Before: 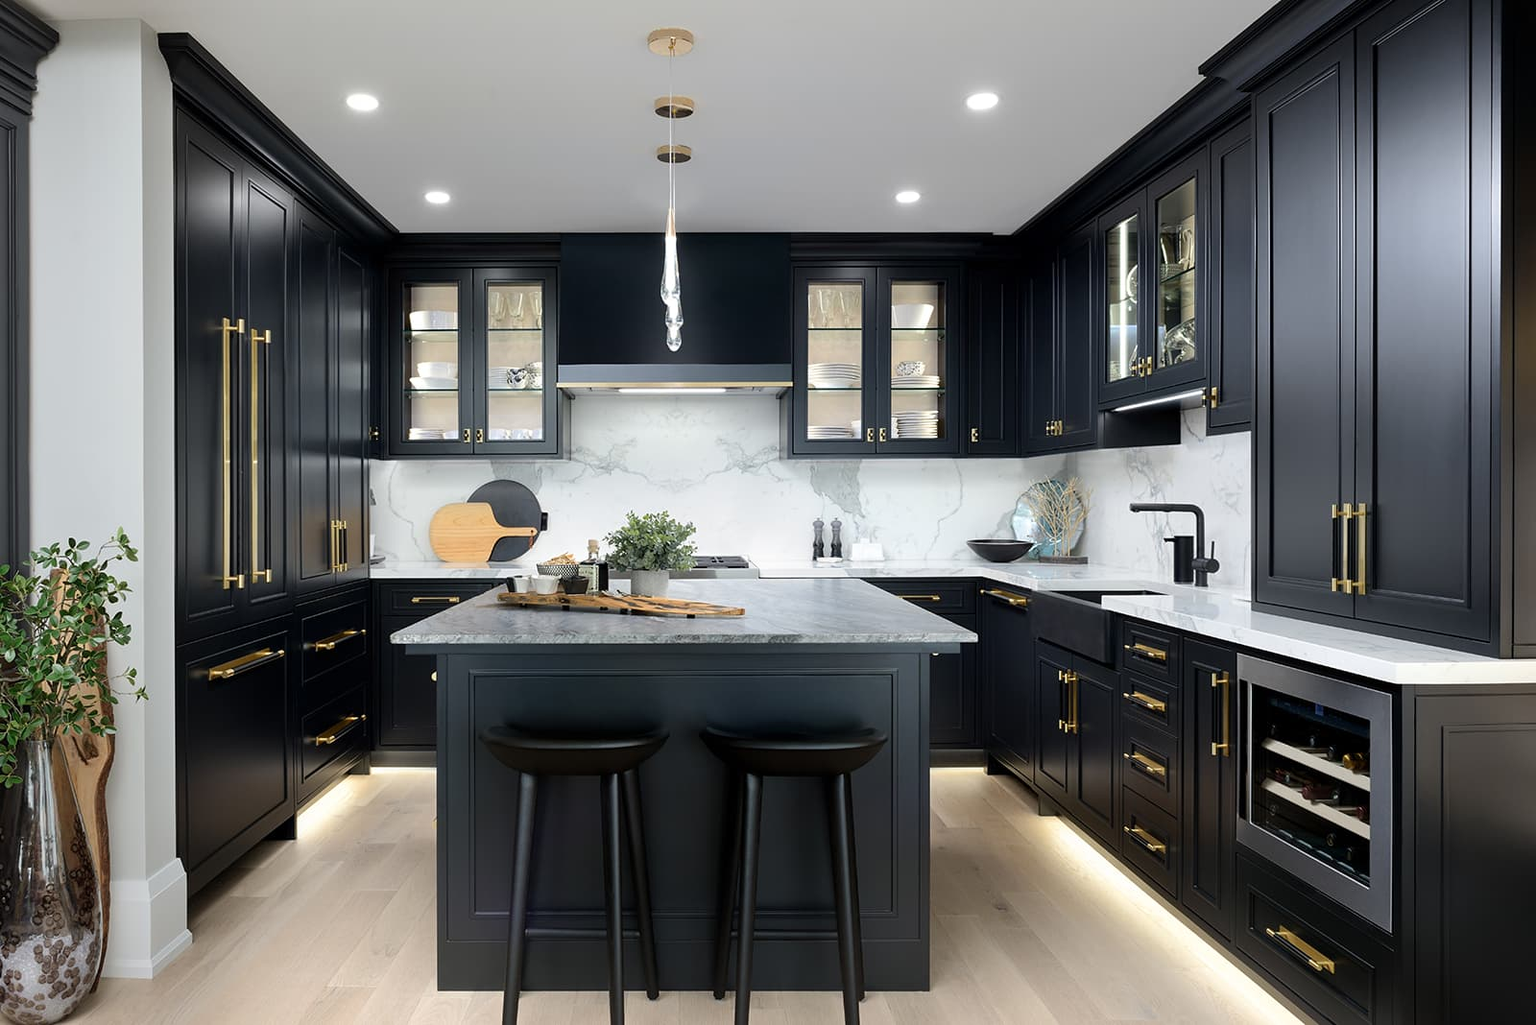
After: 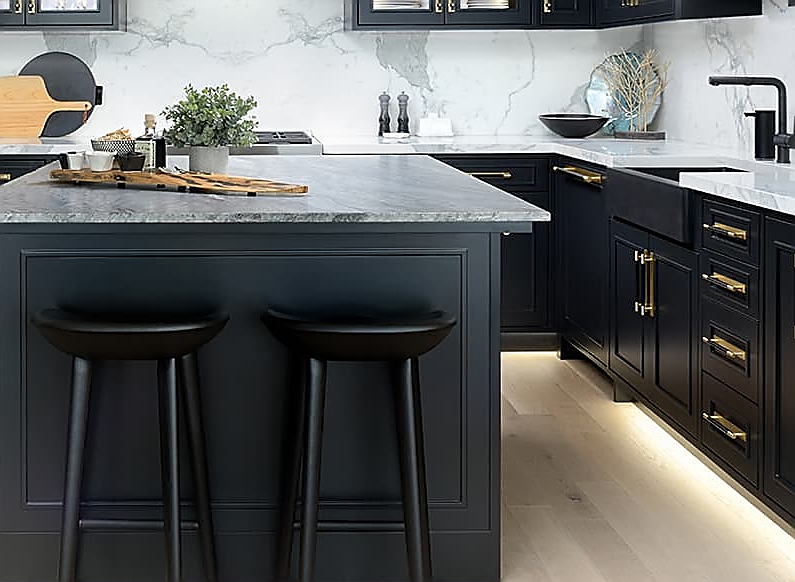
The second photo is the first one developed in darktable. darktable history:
sharpen: radius 1.361, amount 1.234, threshold 0.685
crop: left 29.28%, top 41.973%, right 21.022%, bottom 3.489%
